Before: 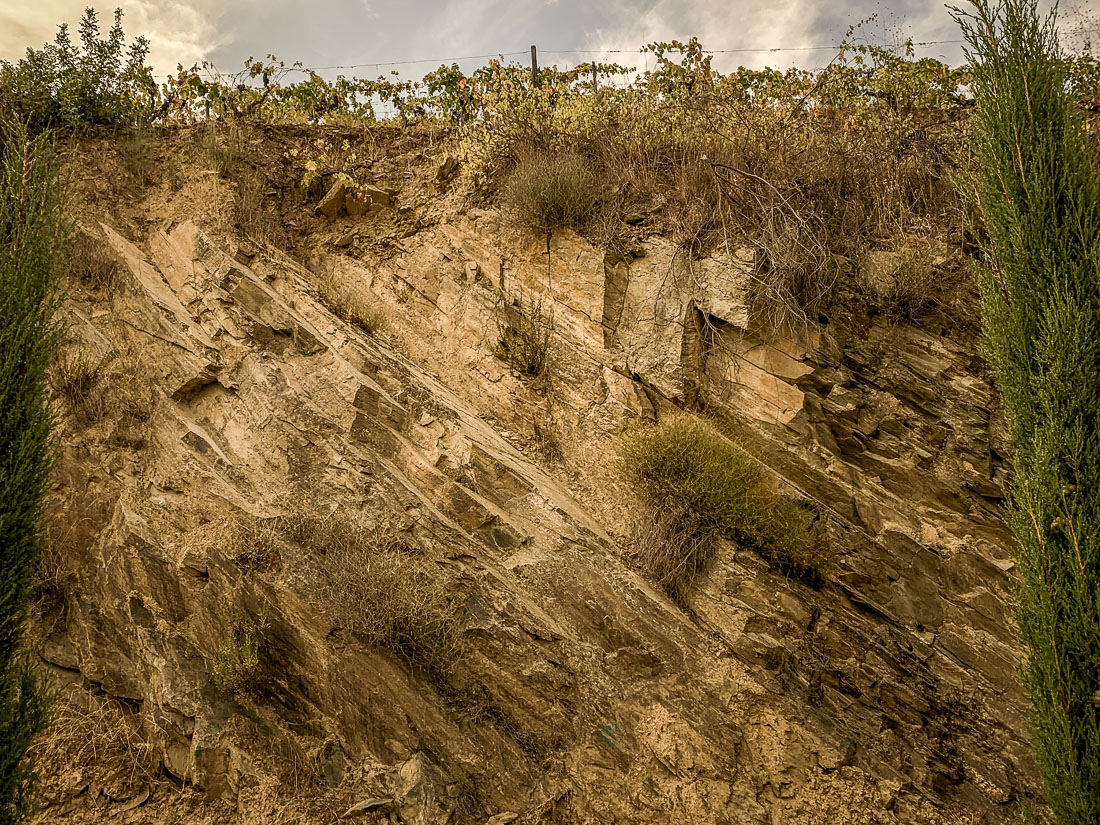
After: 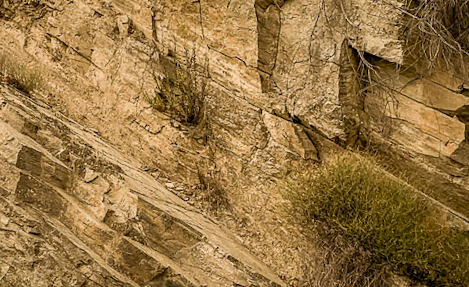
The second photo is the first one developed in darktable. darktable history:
rotate and perspective: rotation -4.2°, shear 0.006, automatic cropping off
crop: left 31.751%, top 32.172%, right 27.8%, bottom 35.83%
